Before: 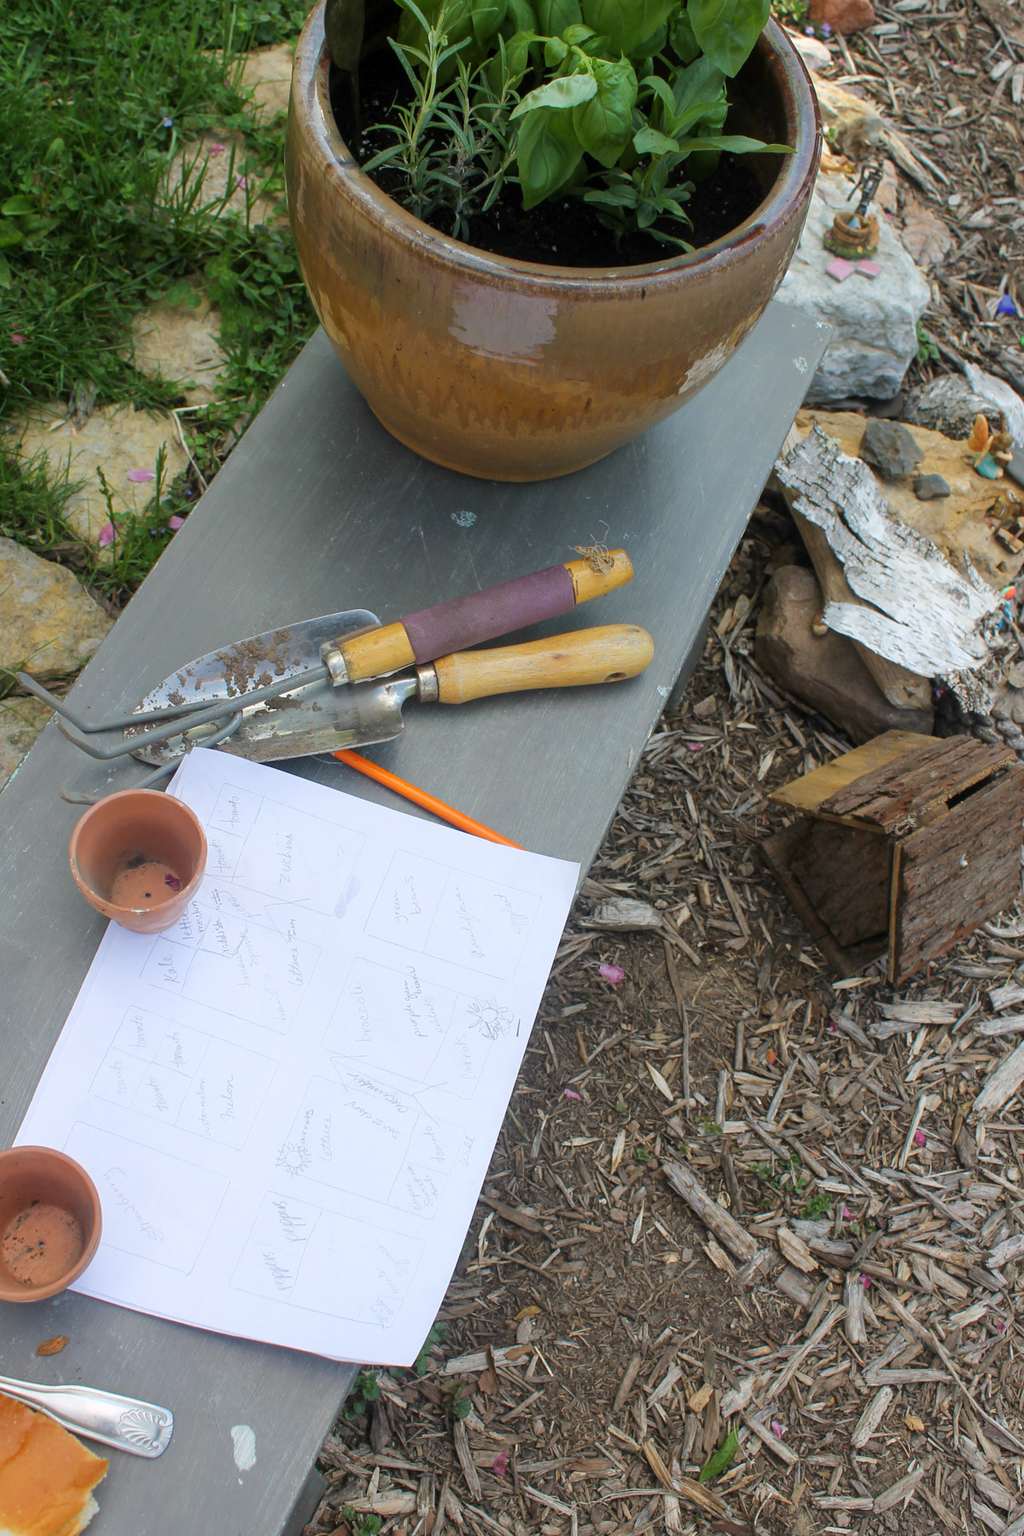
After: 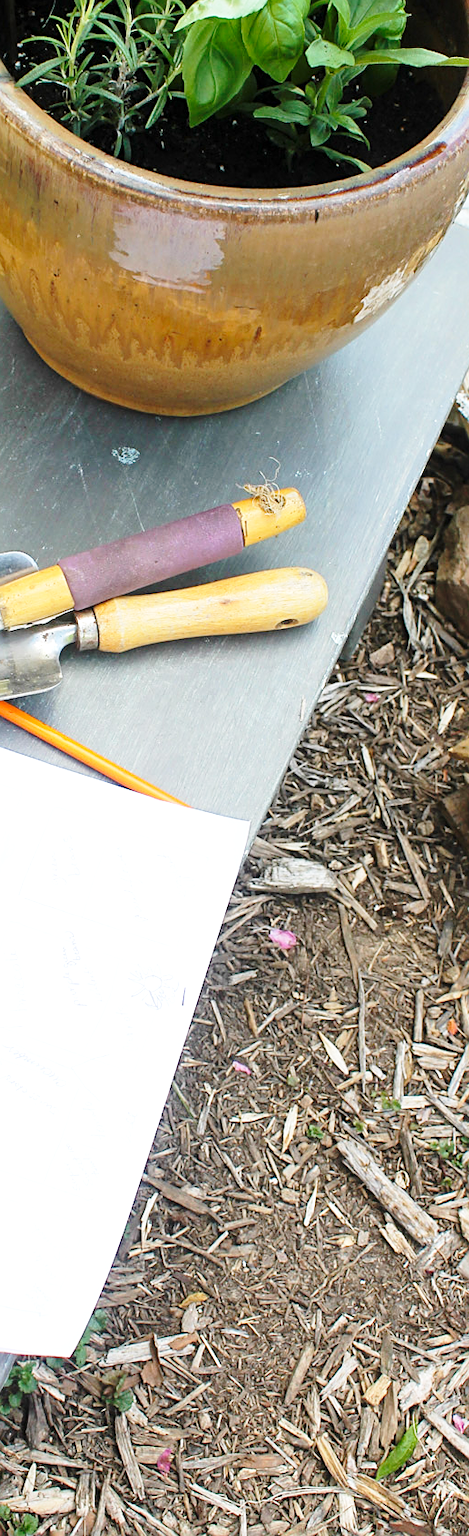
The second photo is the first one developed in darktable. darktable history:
base curve: curves: ch0 [(0, 0) (0.028, 0.03) (0.121, 0.232) (0.46, 0.748) (0.859, 0.968) (1, 1)], preserve colors none
exposure: exposure 0.508 EV, compensate exposure bias true, compensate highlight preservation false
crop: left 33.761%, top 5.93%, right 23.013%
sharpen: on, module defaults
